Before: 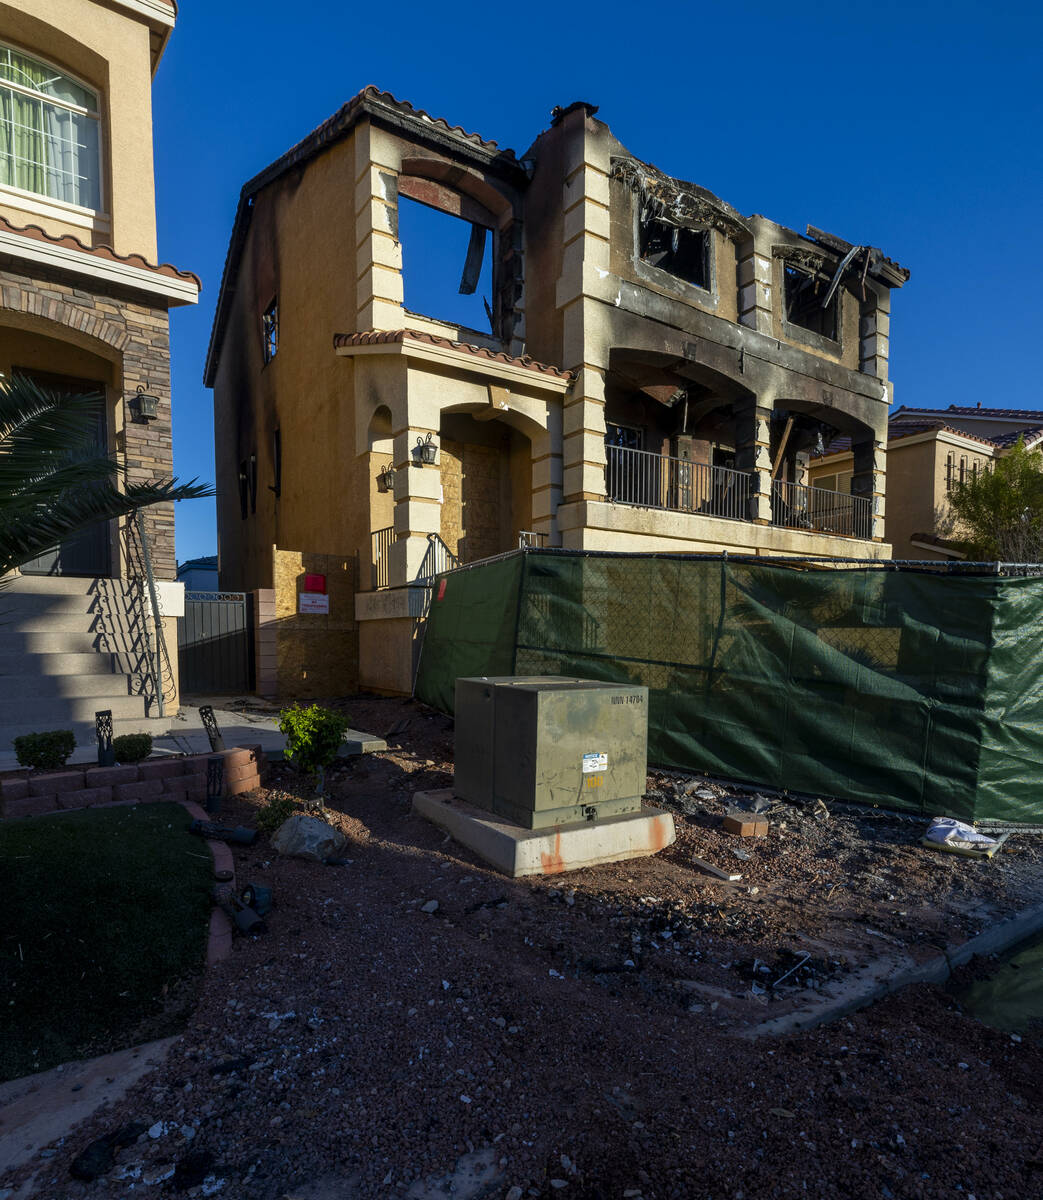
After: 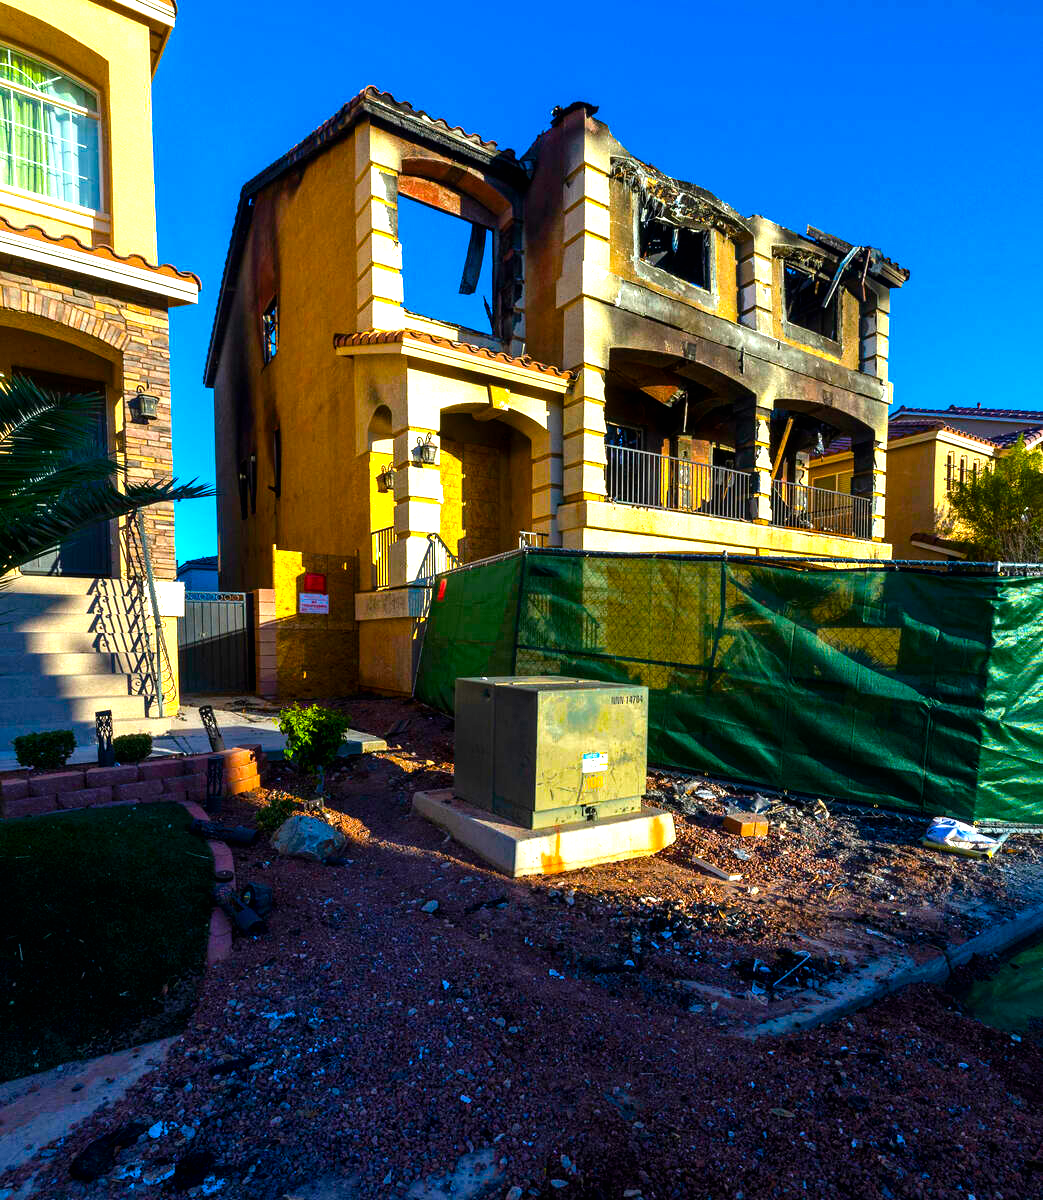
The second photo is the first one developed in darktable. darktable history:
color balance rgb: linear chroma grading › global chroma 42.106%, perceptual saturation grading › global saturation 30.396%
exposure: black level correction 0, exposure 1 EV, compensate highlight preservation false
tone equalizer: -8 EV -0.437 EV, -7 EV -0.36 EV, -6 EV -0.343 EV, -5 EV -0.186 EV, -3 EV 0.191 EV, -2 EV 0.328 EV, -1 EV 0.391 EV, +0 EV 0.404 EV, edges refinement/feathering 500, mask exposure compensation -1.57 EV, preserve details no
